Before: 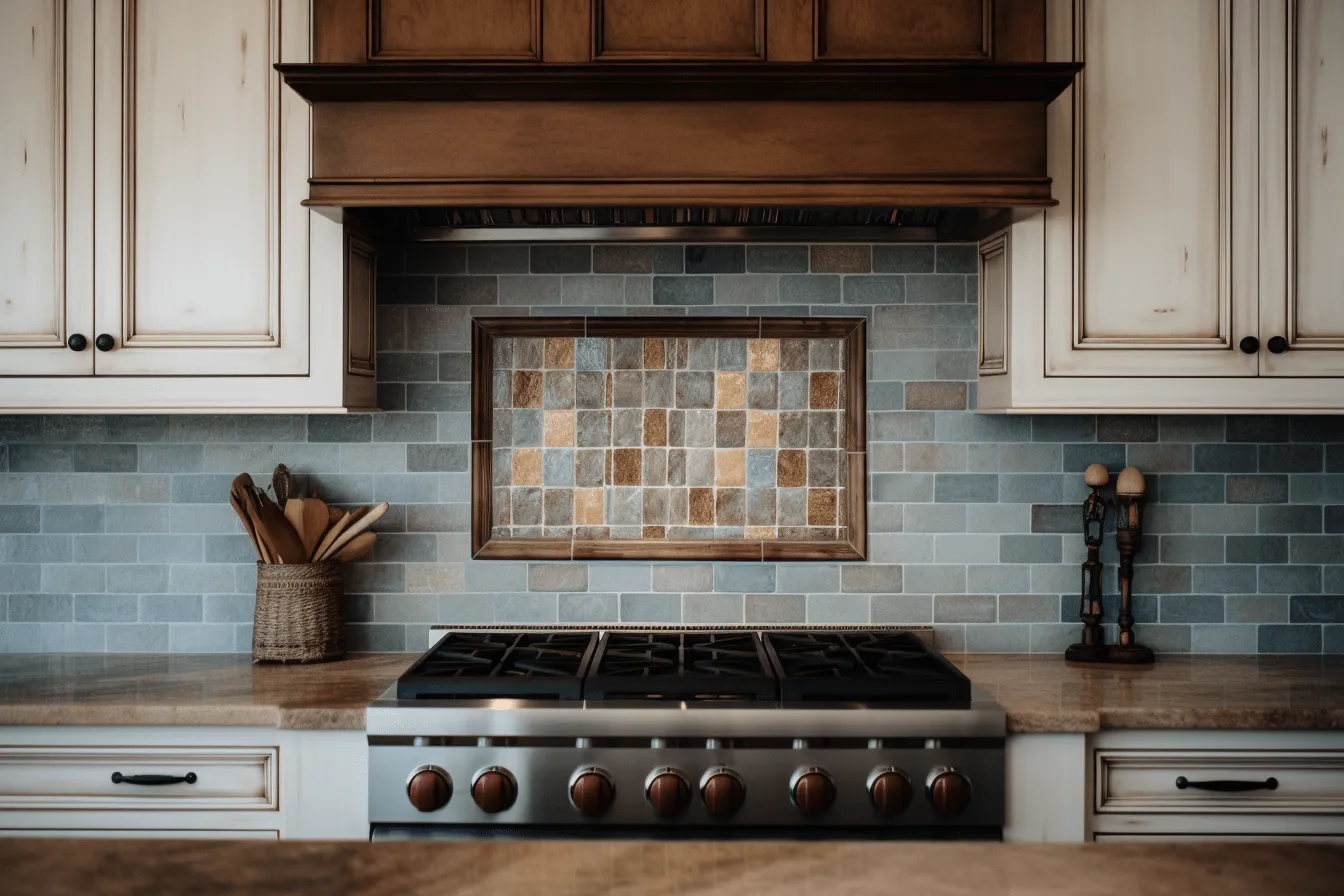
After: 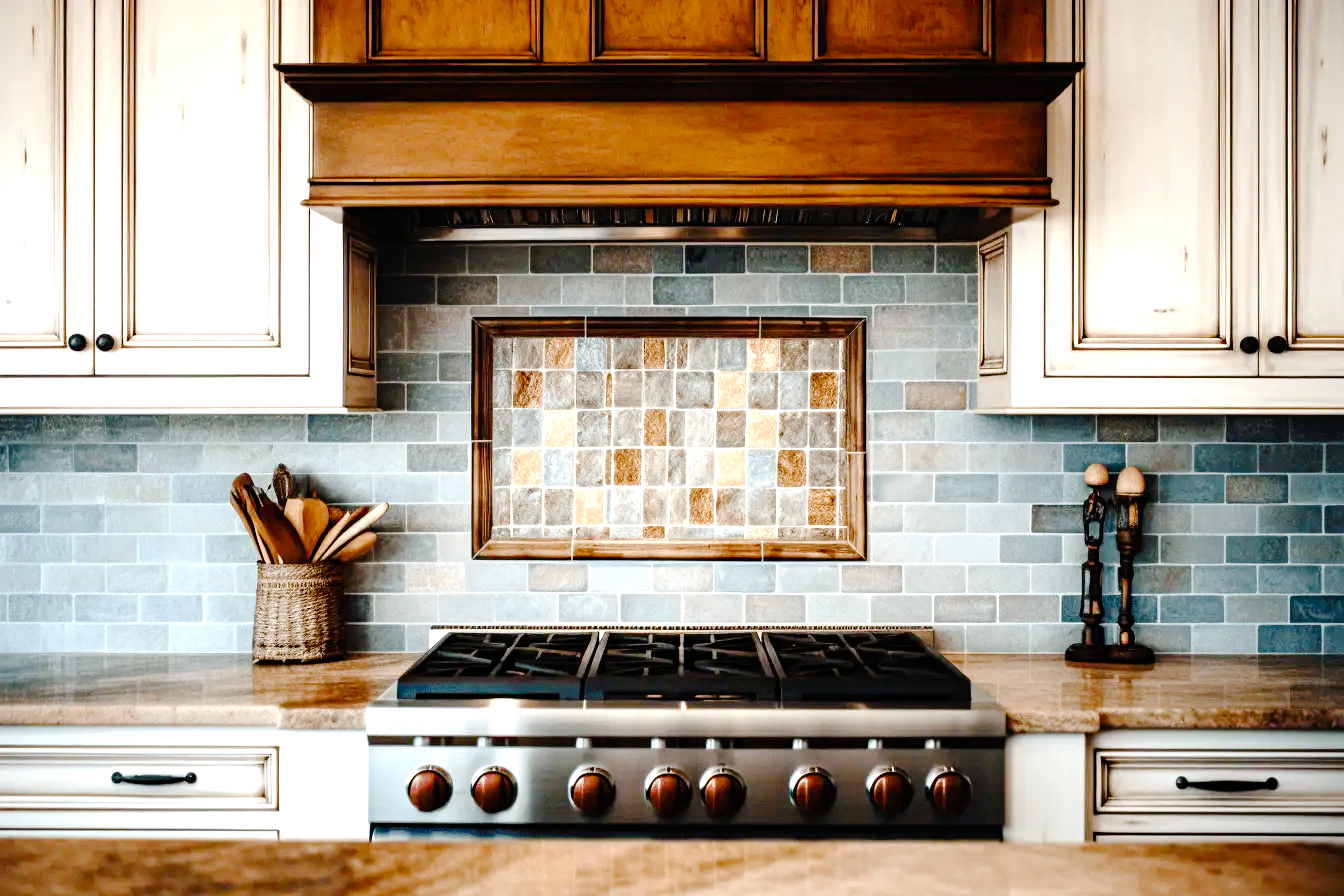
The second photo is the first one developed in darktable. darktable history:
contrast equalizer: y [[0.5, 0.501, 0.525, 0.597, 0.58, 0.514], [0.5 ×6], [0.5 ×6], [0 ×6], [0 ×6]]
color balance rgb: perceptual saturation grading › global saturation 20%, perceptual saturation grading › highlights -25%, perceptual saturation grading › shadows 50%
local contrast: mode bilateral grid, contrast 100, coarseness 100, detail 94%, midtone range 0.2
exposure: exposure 1.223 EV, compensate highlight preservation false
tone curve: curves: ch0 [(0, 0) (0.003, 0.009) (0.011, 0.009) (0.025, 0.01) (0.044, 0.02) (0.069, 0.032) (0.1, 0.048) (0.136, 0.092) (0.177, 0.153) (0.224, 0.217) (0.277, 0.306) (0.335, 0.402) (0.399, 0.488) (0.468, 0.574) (0.543, 0.648) (0.623, 0.716) (0.709, 0.783) (0.801, 0.851) (0.898, 0.92) (1, 1)], preserve colors none
